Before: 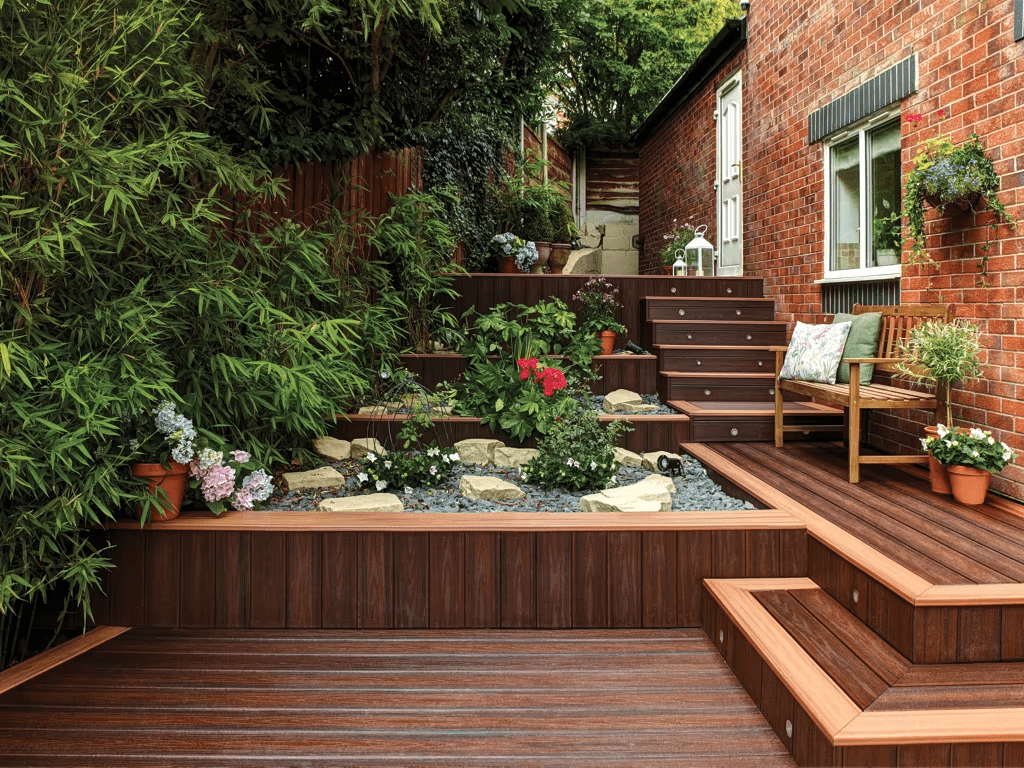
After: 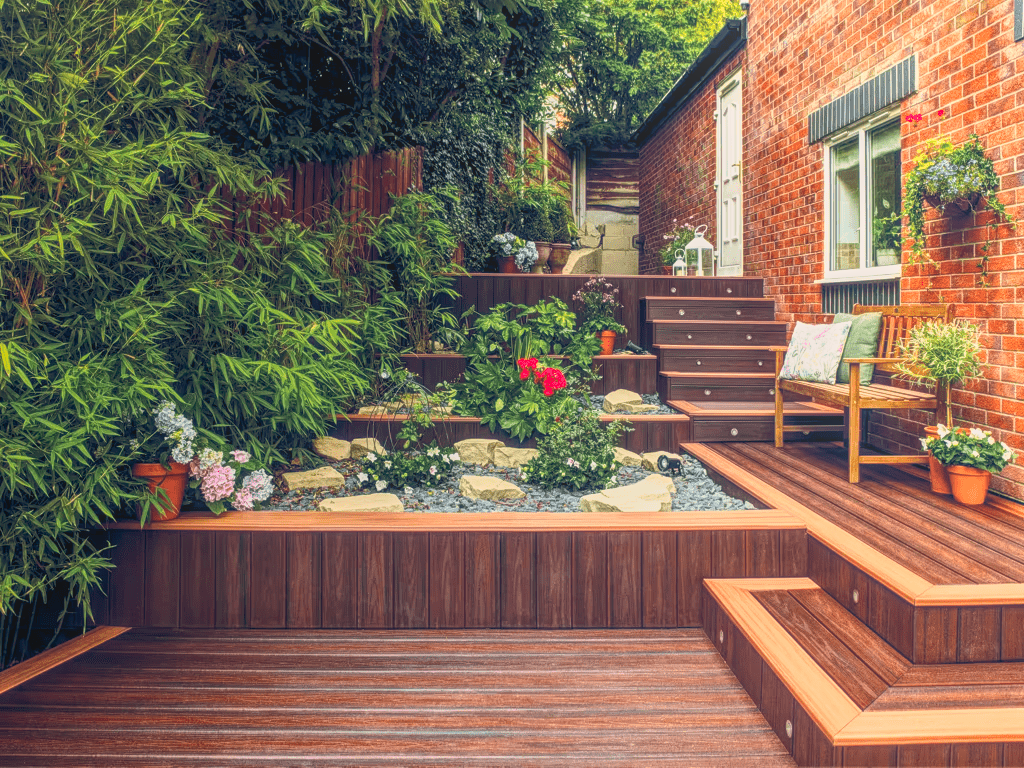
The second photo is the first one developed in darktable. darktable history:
color balance rgb: shadows lift › hue 87.51°, highlights gain › chroma 1.35%, highlights gain › hue 55.1°, global offset › chroma 0.13%, global offset › hue 253.66°, perceptual saturation grading › global saturation 16.38%
local contrast: highlights 73%, shadows 15%, midtone range 0.197
base curve: curves: ch0 [(0, 0) (0.557, 0.834) (1, 1)]
